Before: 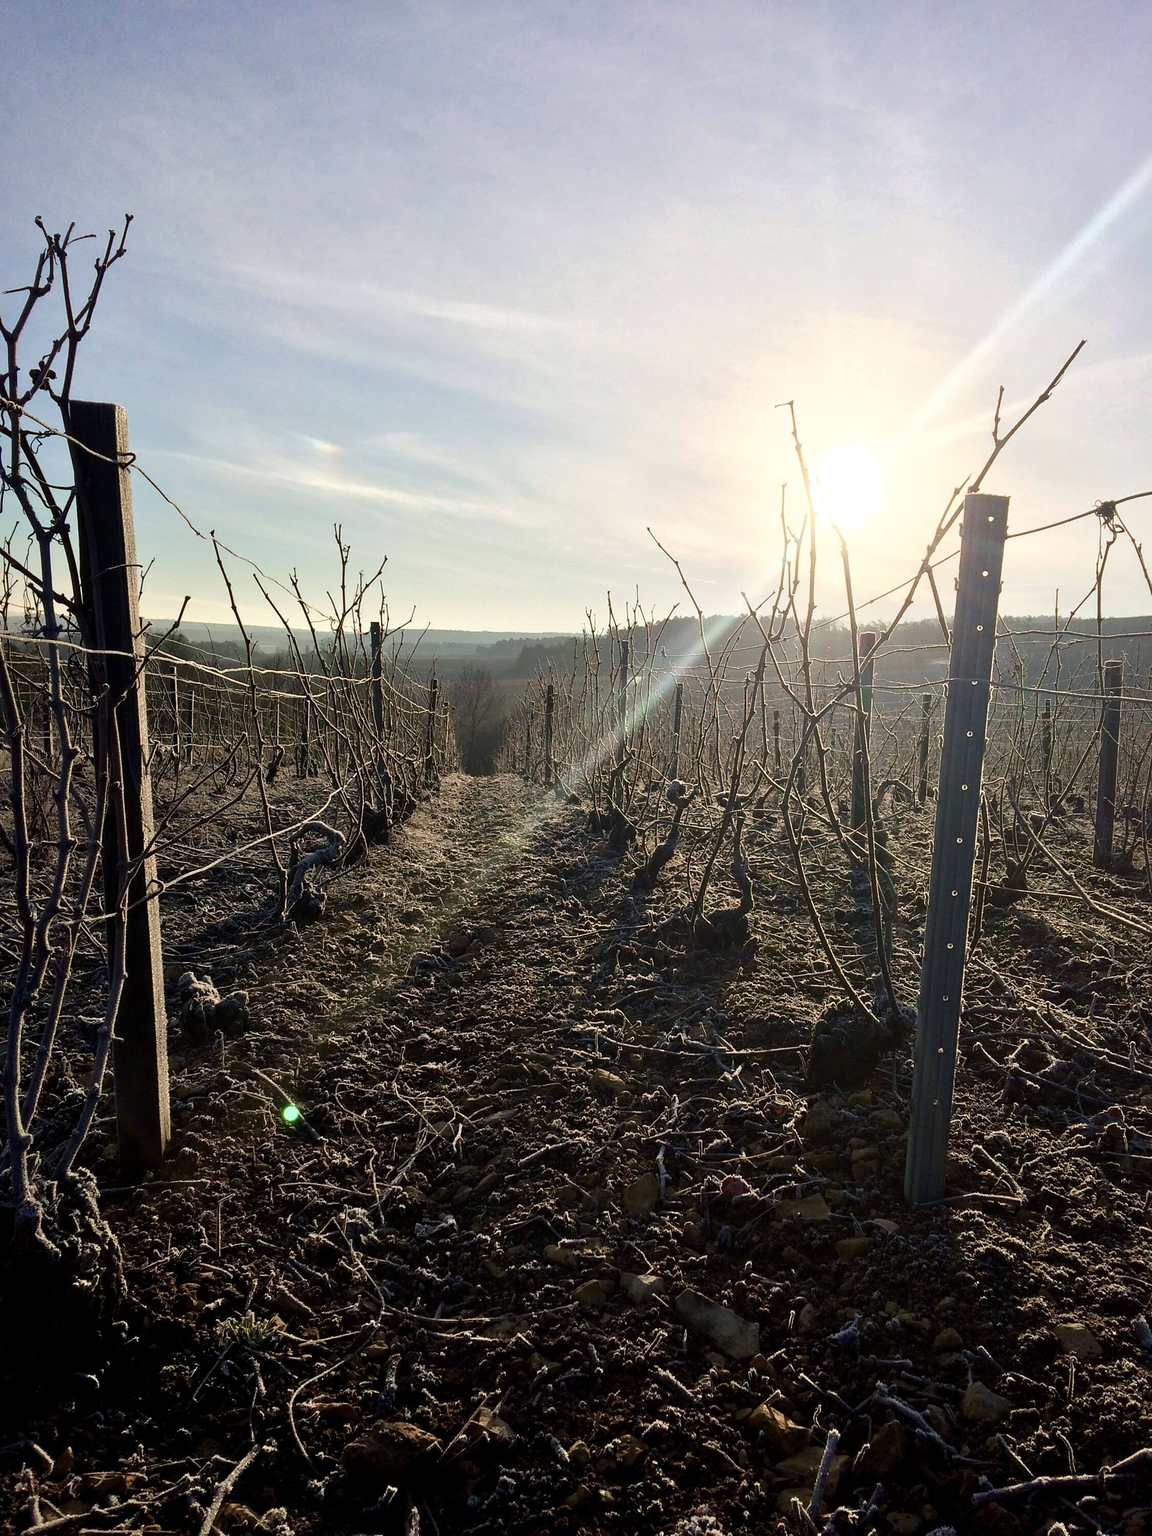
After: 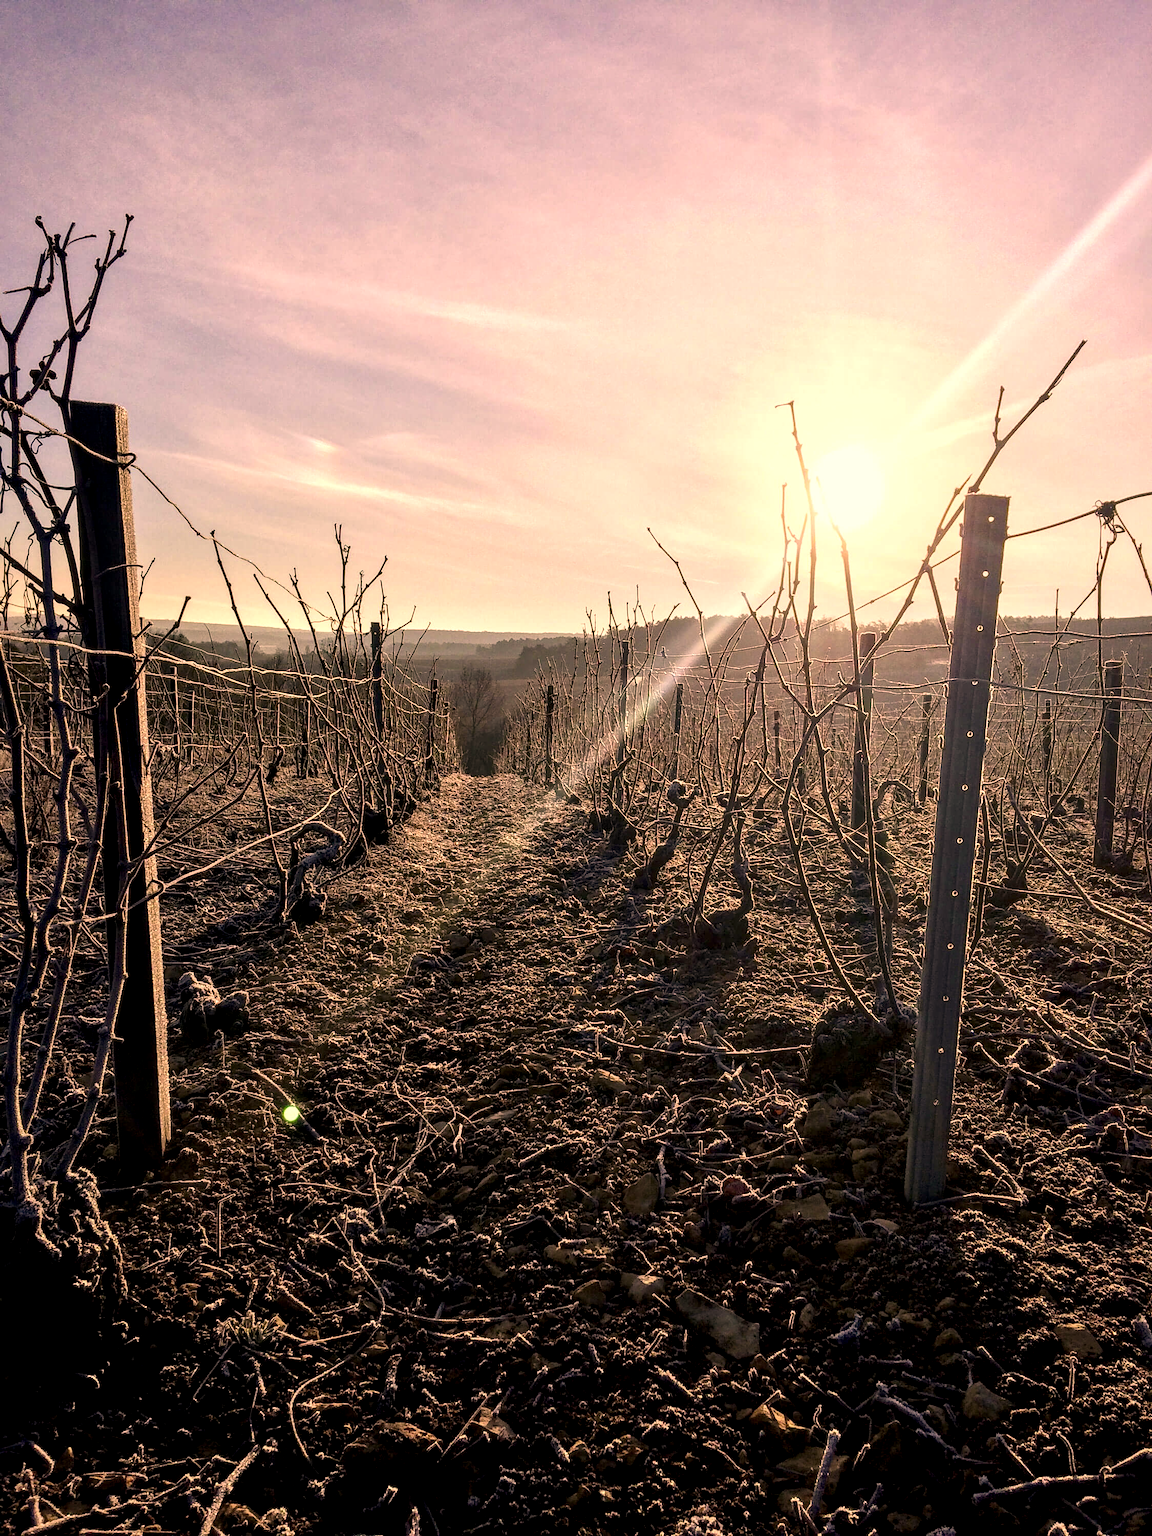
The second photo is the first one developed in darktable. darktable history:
color correction: highlights a* 21.16, highlights b* 19.61
local contrast: highlights 60%, shadows 60%, detail 160%
